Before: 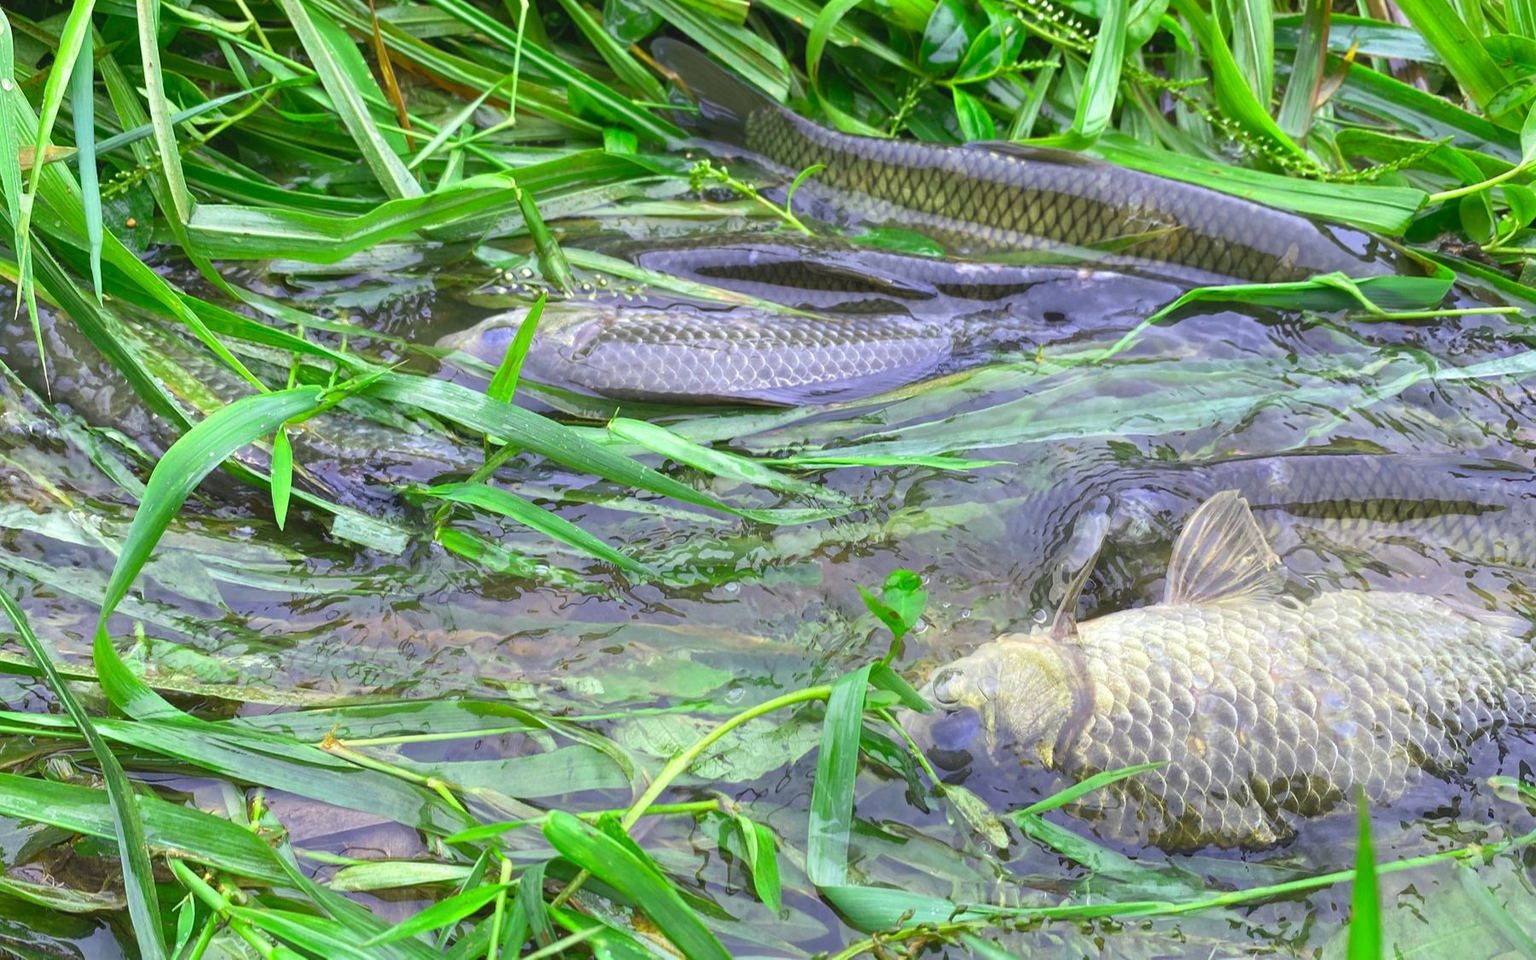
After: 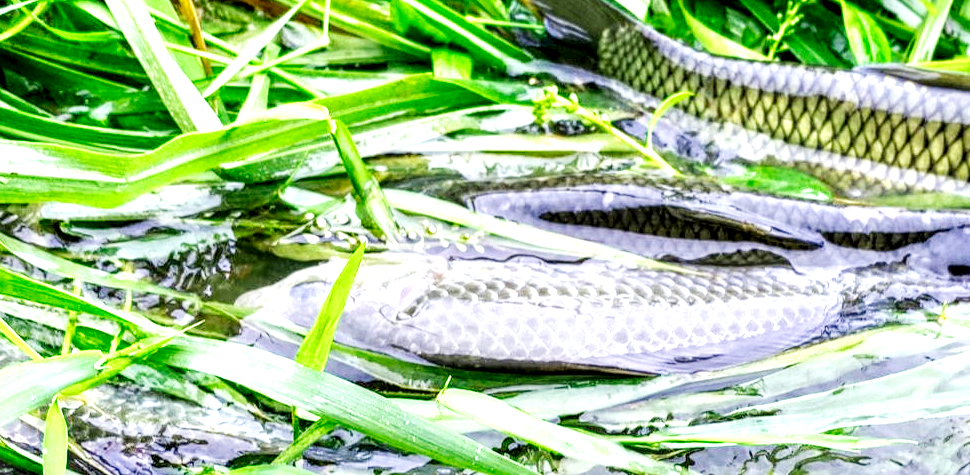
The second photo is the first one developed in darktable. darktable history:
local contrast: highlights 19%, detail 186%
crop: left 15.306%, top 9.065%, right 30.789%, bottom 48.638%
rgb curve: curves: ch0 [(0, 0) (0.136, 0.078) (0.262, 0.245) (0.414, 0.42) (1, 1)], compensate middle gray true, preserve colors basic power
base curve: curves: ch0 [(0, 0) (0.007, 0.004) (0.027, 0.03) (0.046, 0.07) (0.207, 0.54) (0.442, 0.872) (0.673, 0.972) (1, 1)], preserve colors none
